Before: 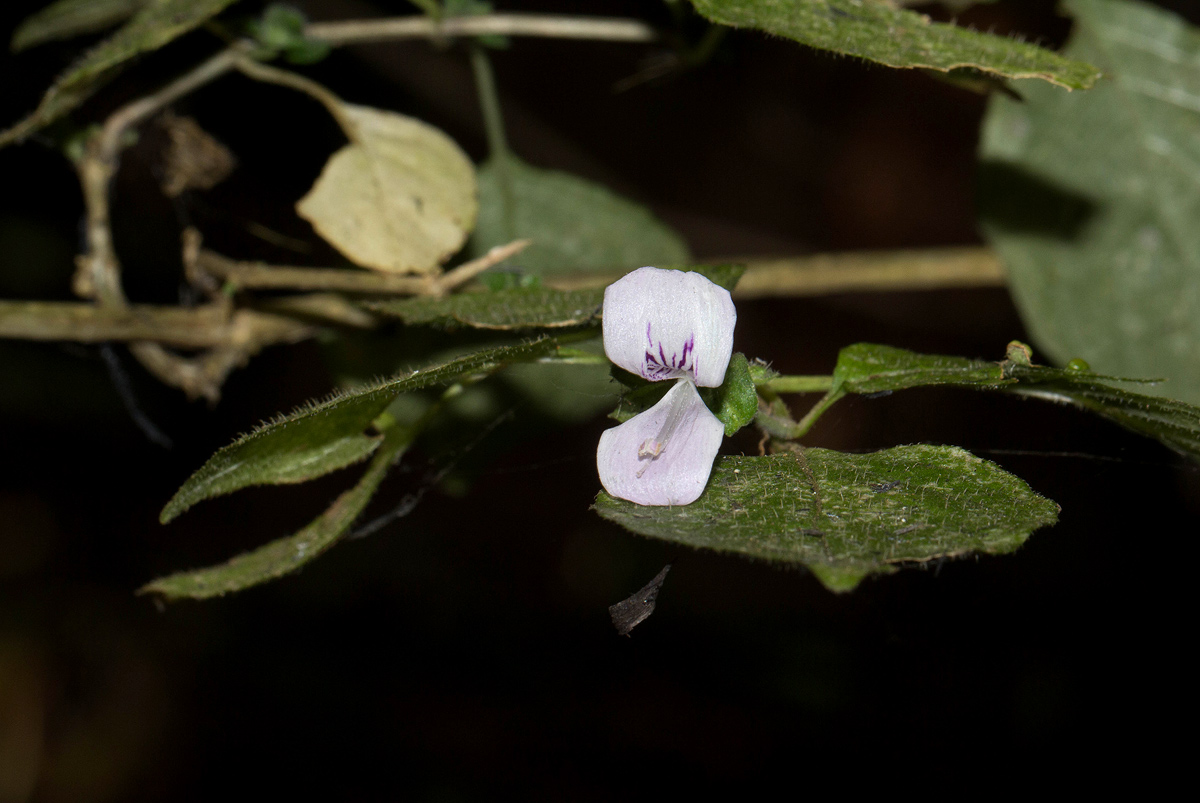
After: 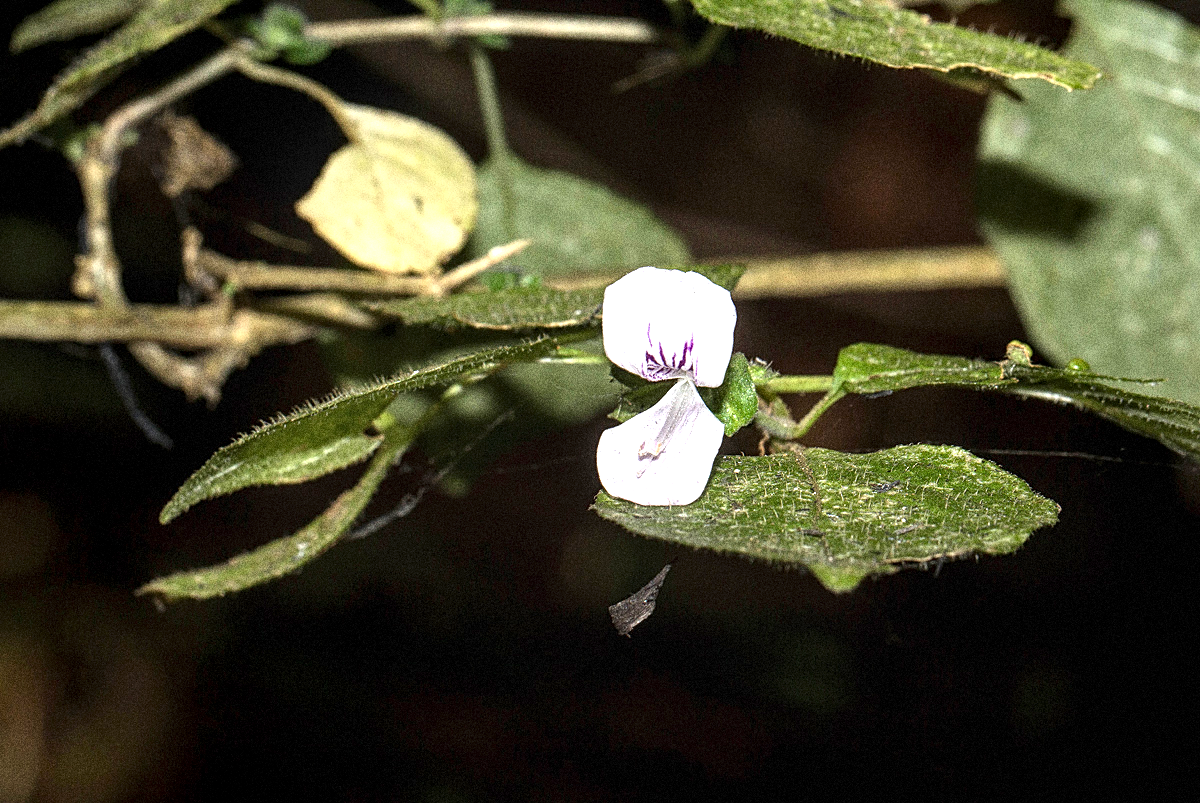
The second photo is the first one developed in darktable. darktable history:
sharpen: on, module defaults
exposure: black level correction 0, exposure 1.388 EV, compensate exposure bias true, compensate highlight preservation false
contrast brightness saturation: contrast 0.01, saturation -0.05
local contrast: detail 130%
grain: coarseness 14.49 ISO, strength 48.04%, mid-tones bias 35%
